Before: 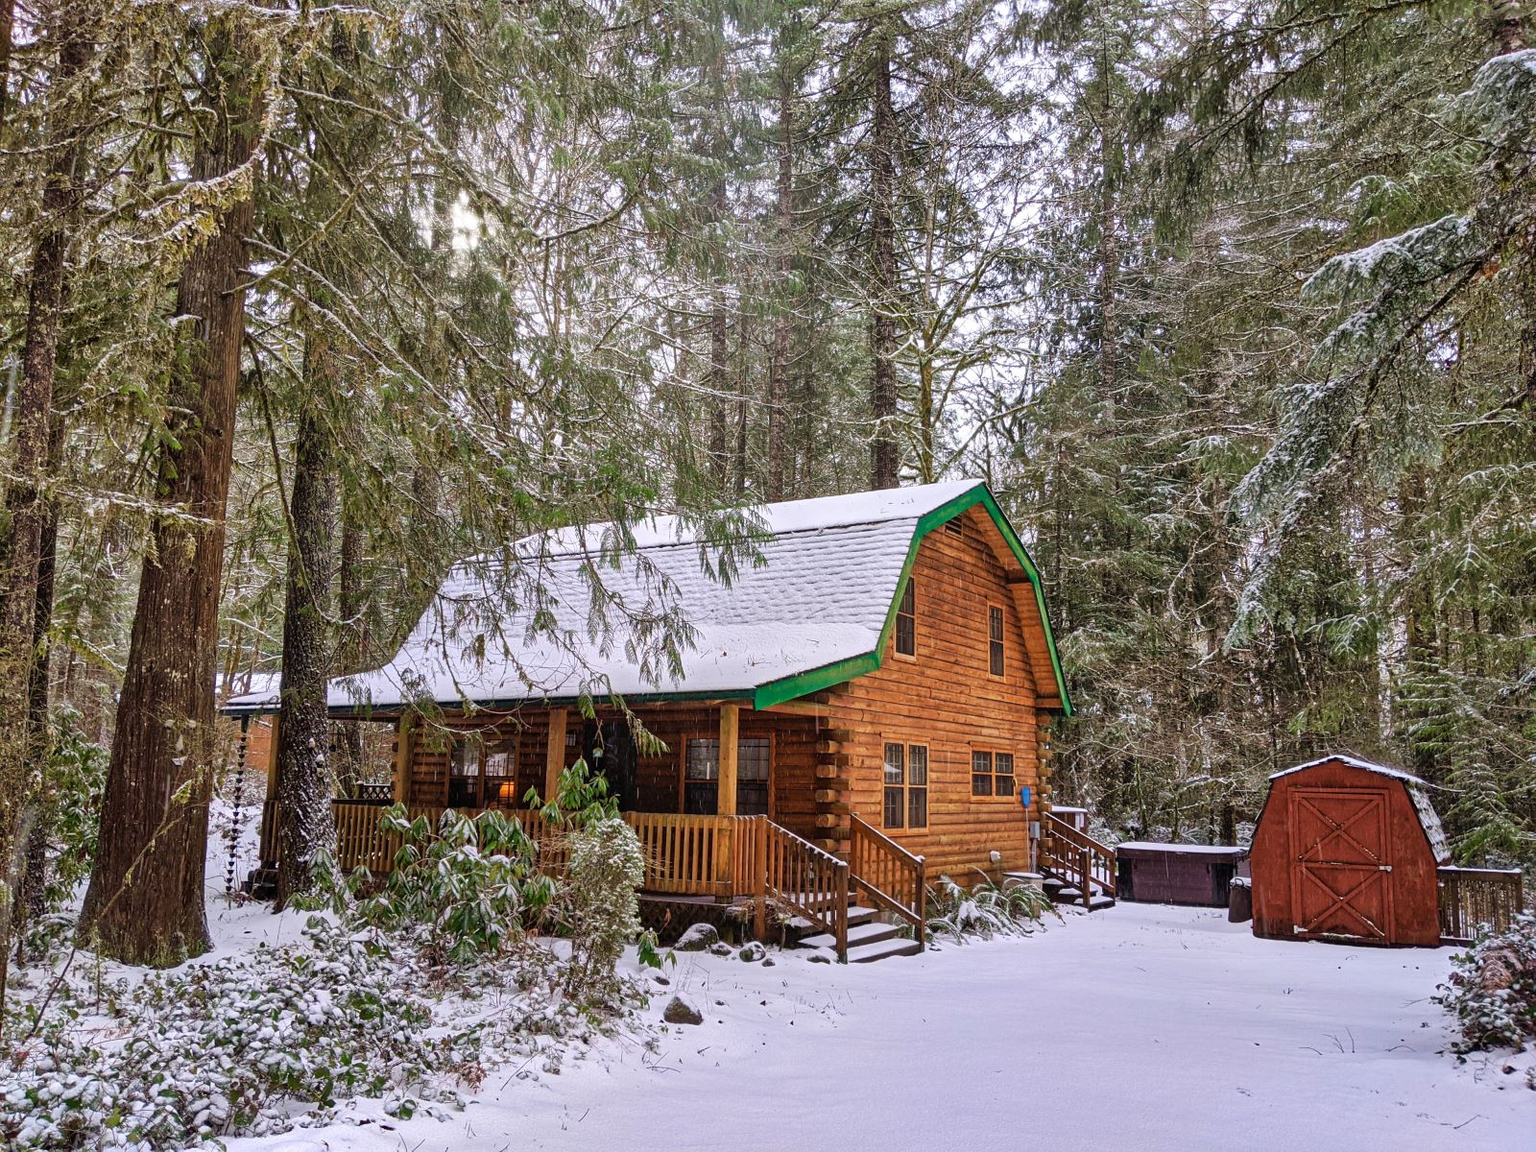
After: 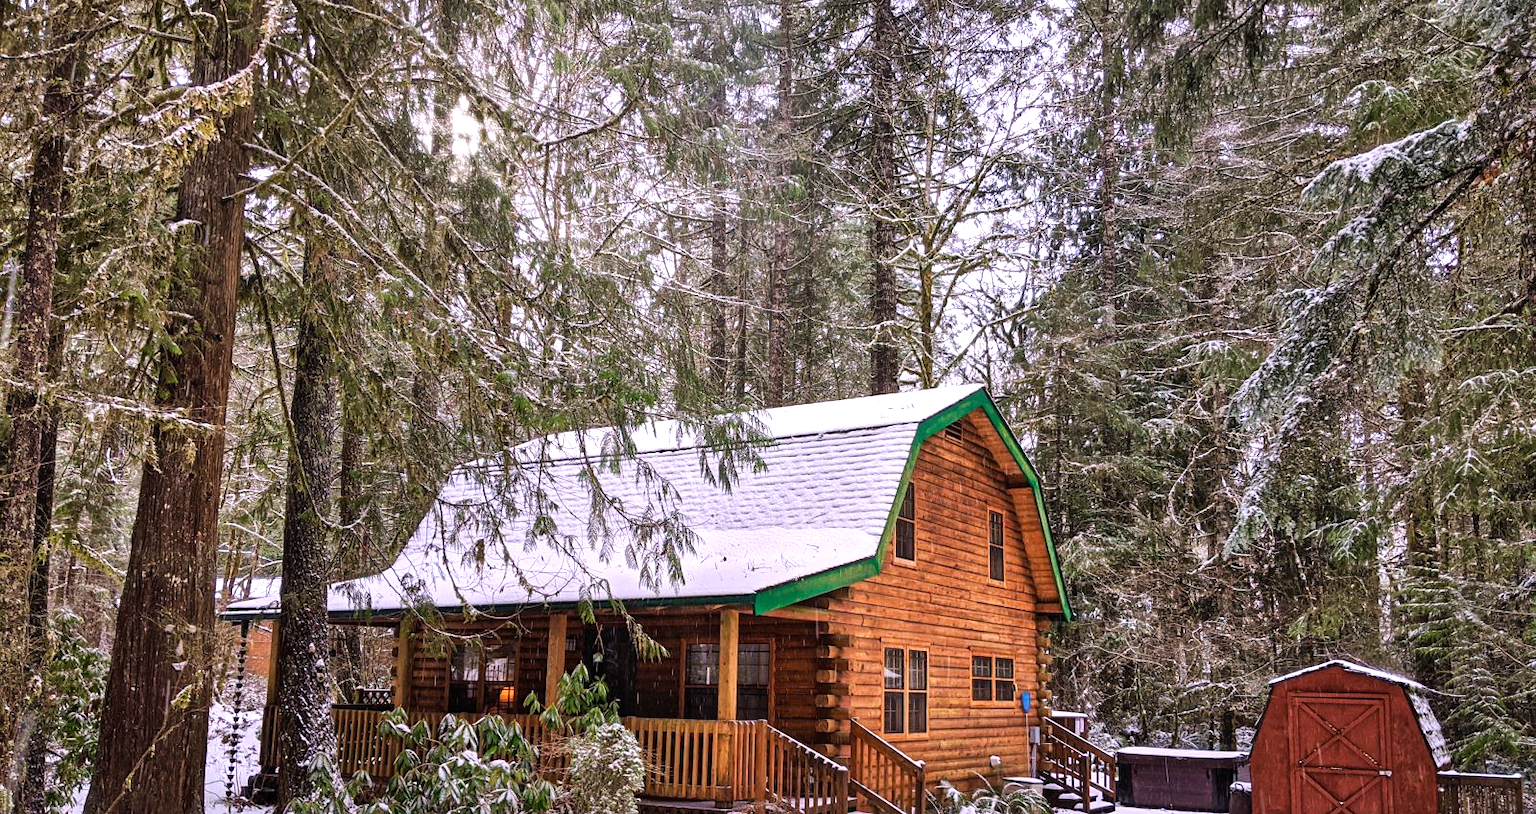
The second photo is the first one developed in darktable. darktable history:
crop and rotate: top 8.293%, bottom 20.996%
tone equalizer: -8 EV -0.417 EV, -7 EV -0.389 EV, -6 EV -0.333 EV, -5 EV -0.222 EV, -3 EV 0.222 EV, -2 EV 0.333 EV, -1 EV 0.389 EV, +0 EV 0.417 EV, edges refinement/feathering 500, mask exposure compensation -1.57 EV, preserve details no
white balance: red 1.05, blue 1.072
